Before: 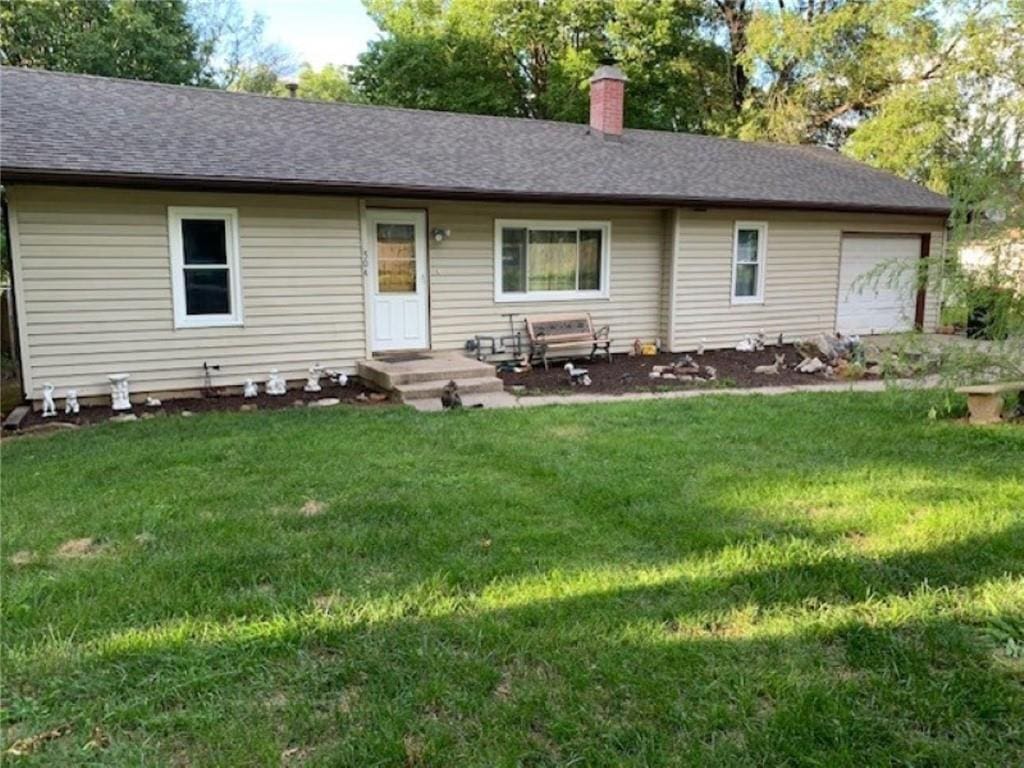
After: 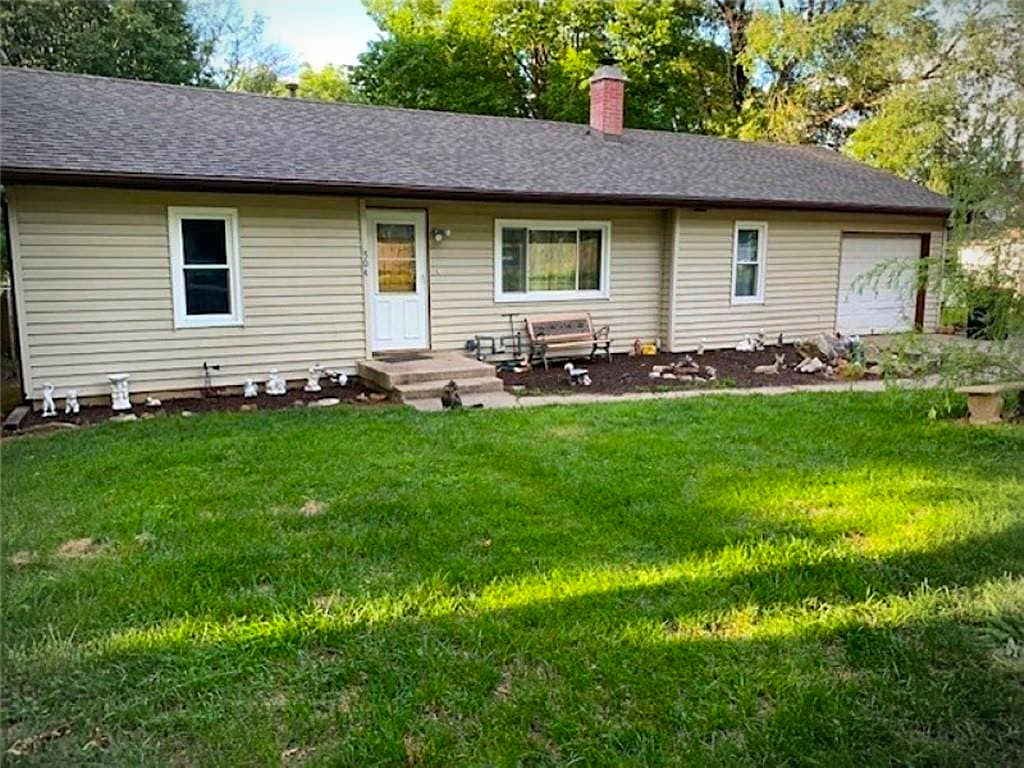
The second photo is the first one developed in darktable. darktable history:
contrast brightness saturation: contrast 0.07
sharpen: on, module defaults
color balance rgb: linear chroma grading › global chroma 33.4%
vignetting: width/height ratio 1.094
